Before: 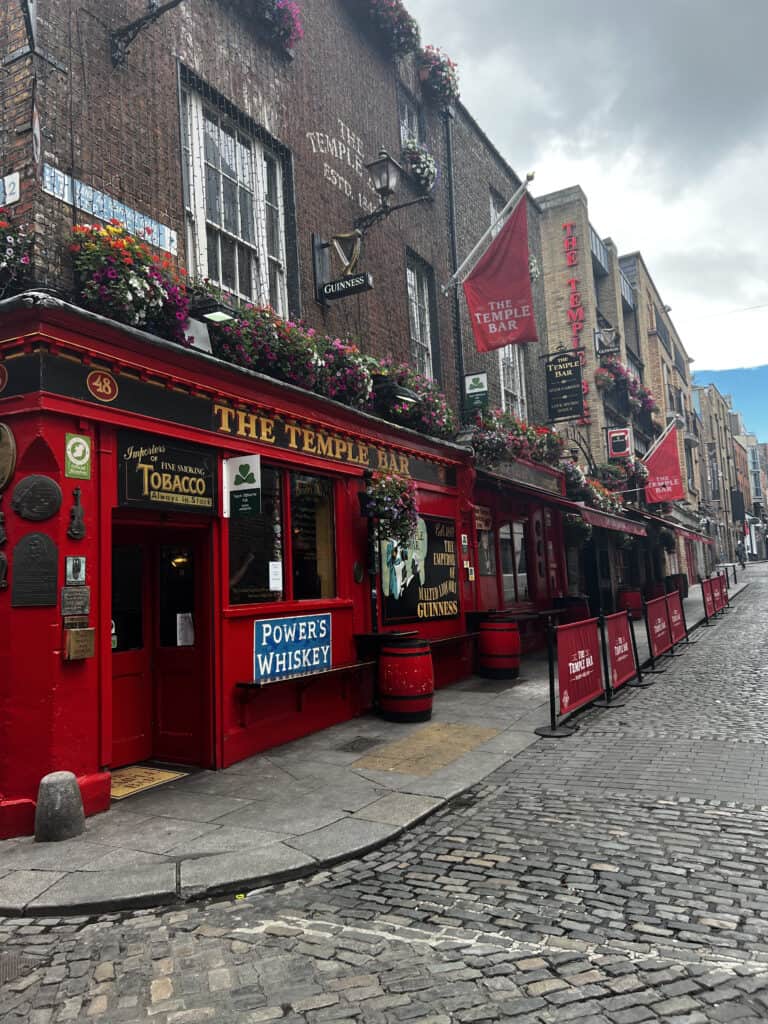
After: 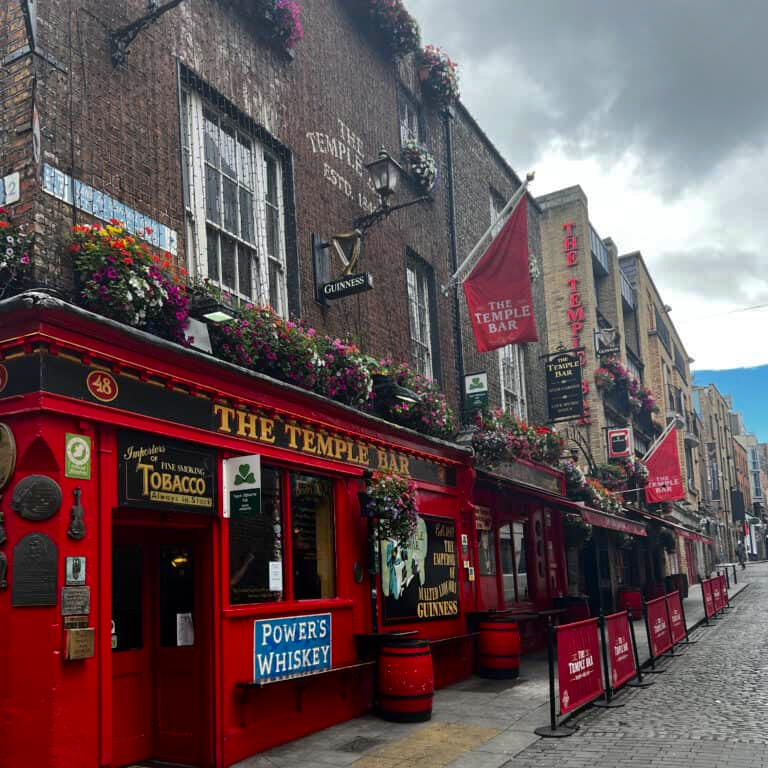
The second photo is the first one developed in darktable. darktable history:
shadows and highlights: shadows 40, highlights -60
contrast brightness saturation: contrast 0.13, brightness -0.05, saturation 0.16
crop: bottom 24.988%
